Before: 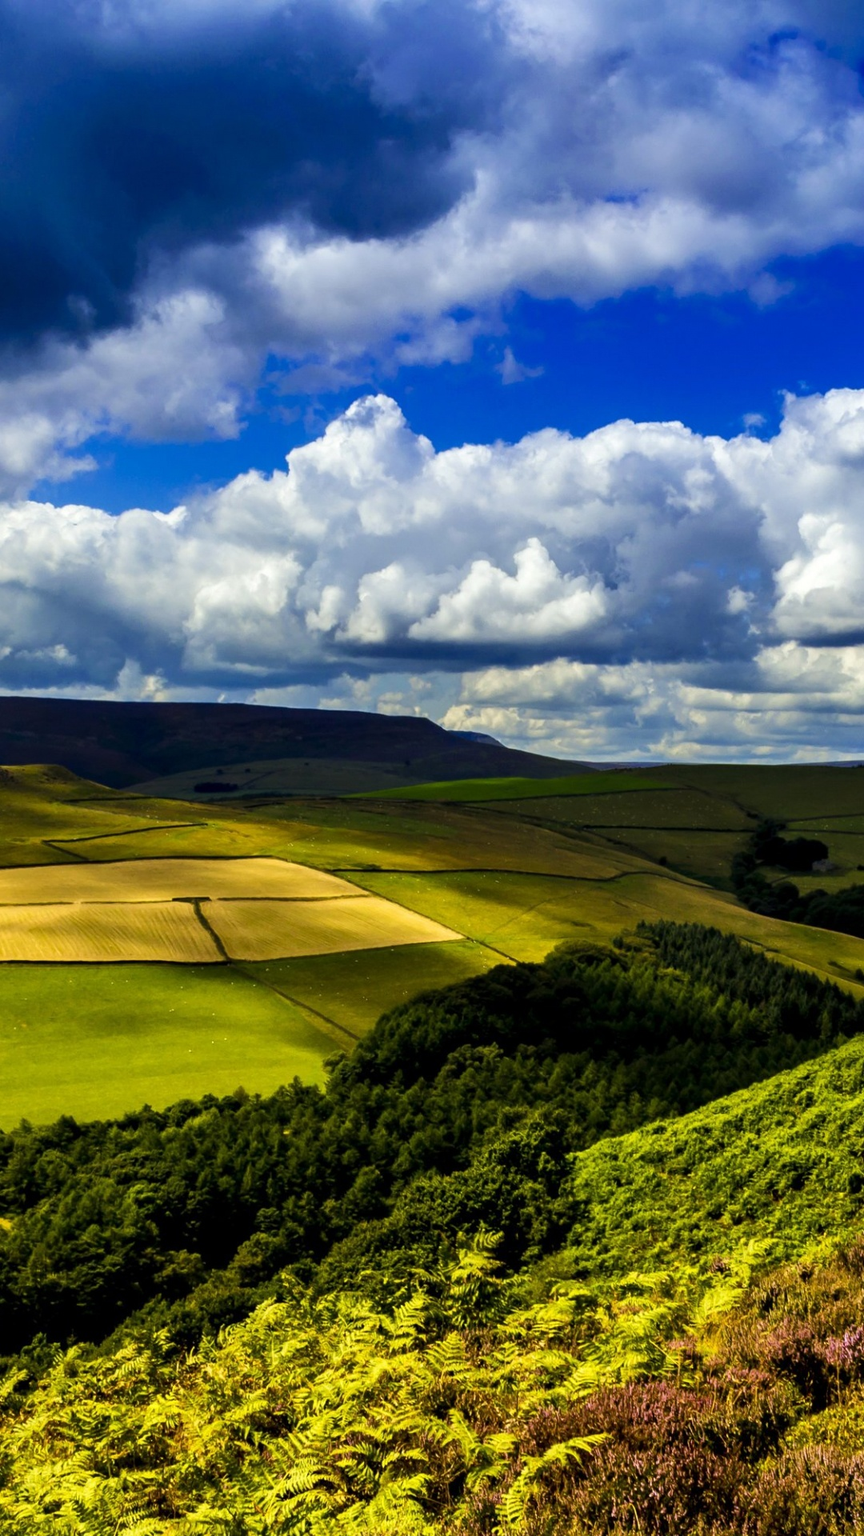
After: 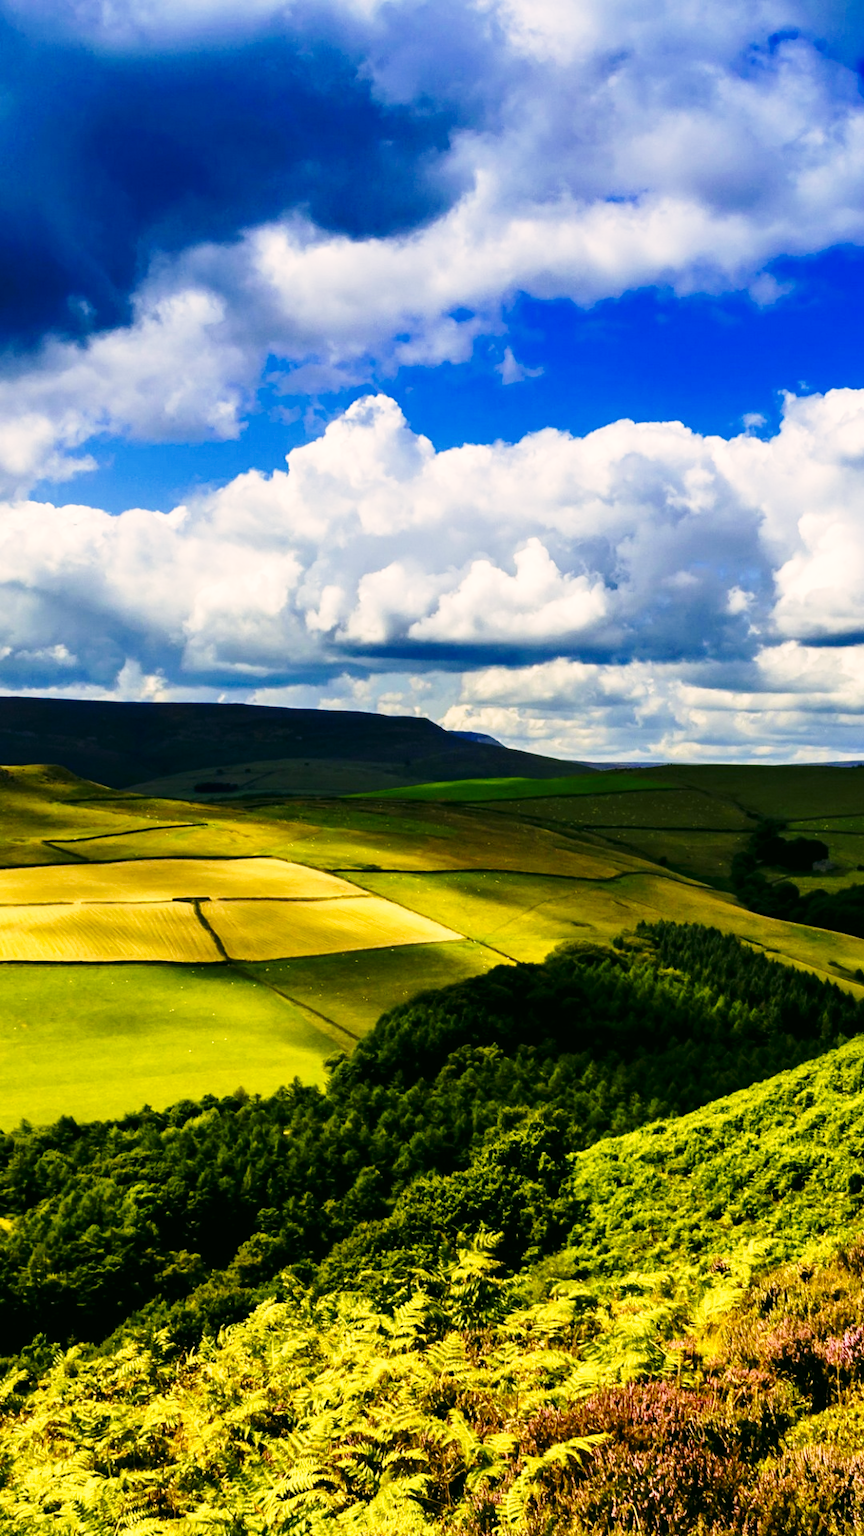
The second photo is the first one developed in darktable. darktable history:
base curve: curves: ch0 [(0, 0) (0.028, 0.03) (0.121, 0.232) (0.46, 0.748) (0.859, 0.968) (1, 1)], preserve colors none
color correction: highlights a* 4.6, highlights b* 4.98, shadows a* -7.98, shadows b* 4.75
